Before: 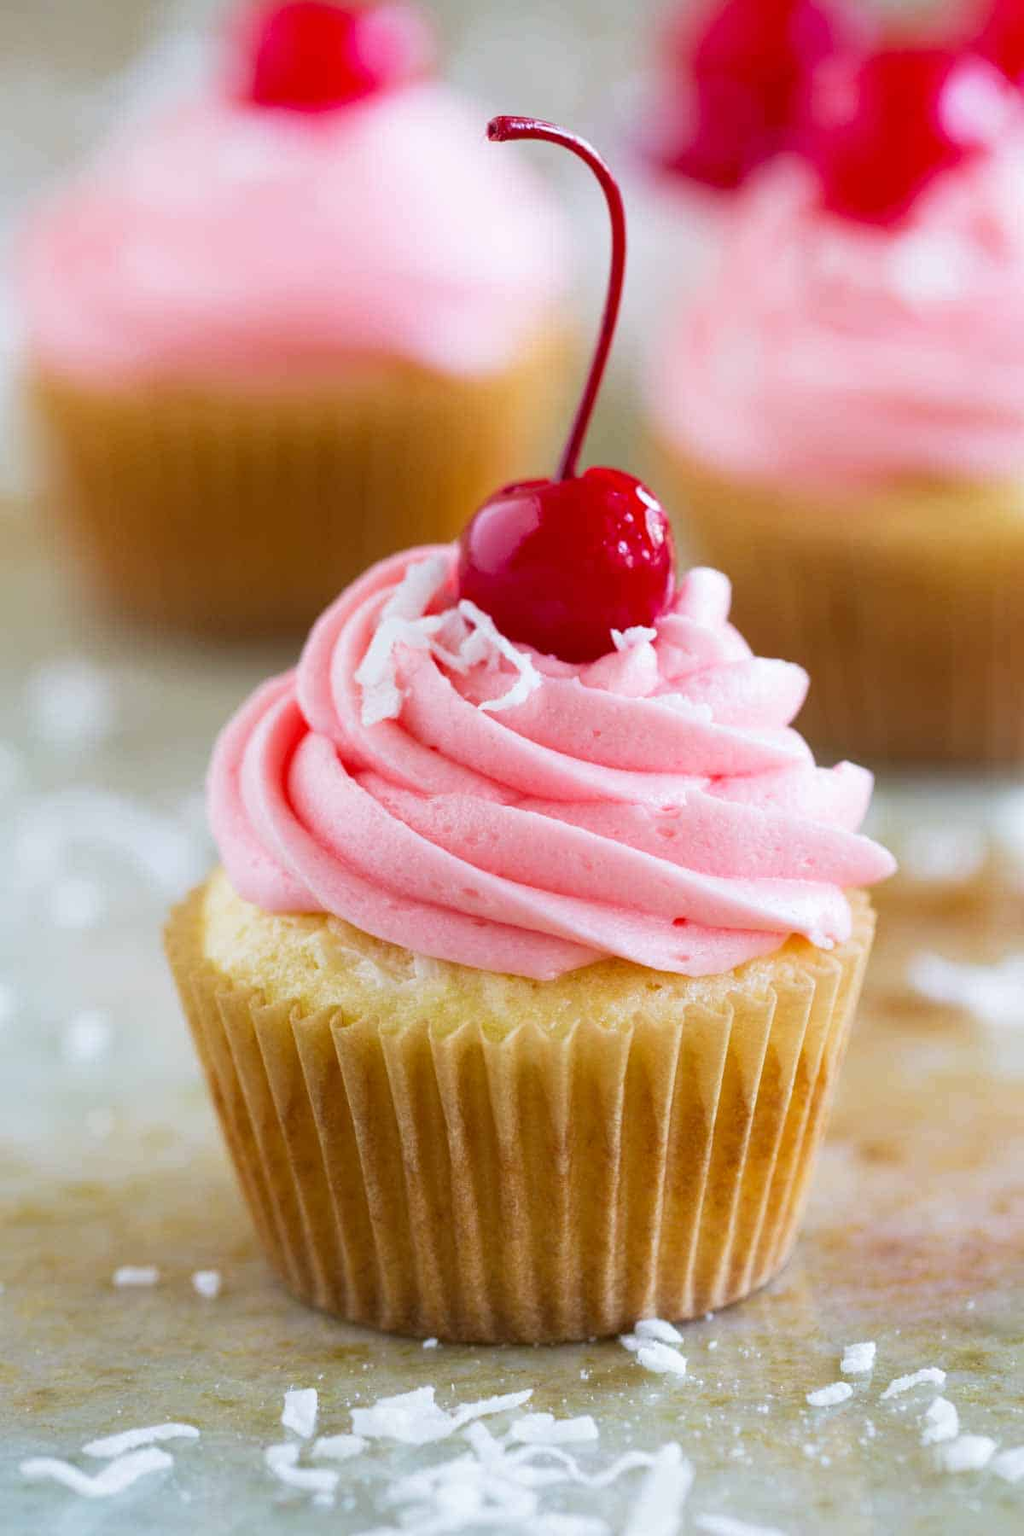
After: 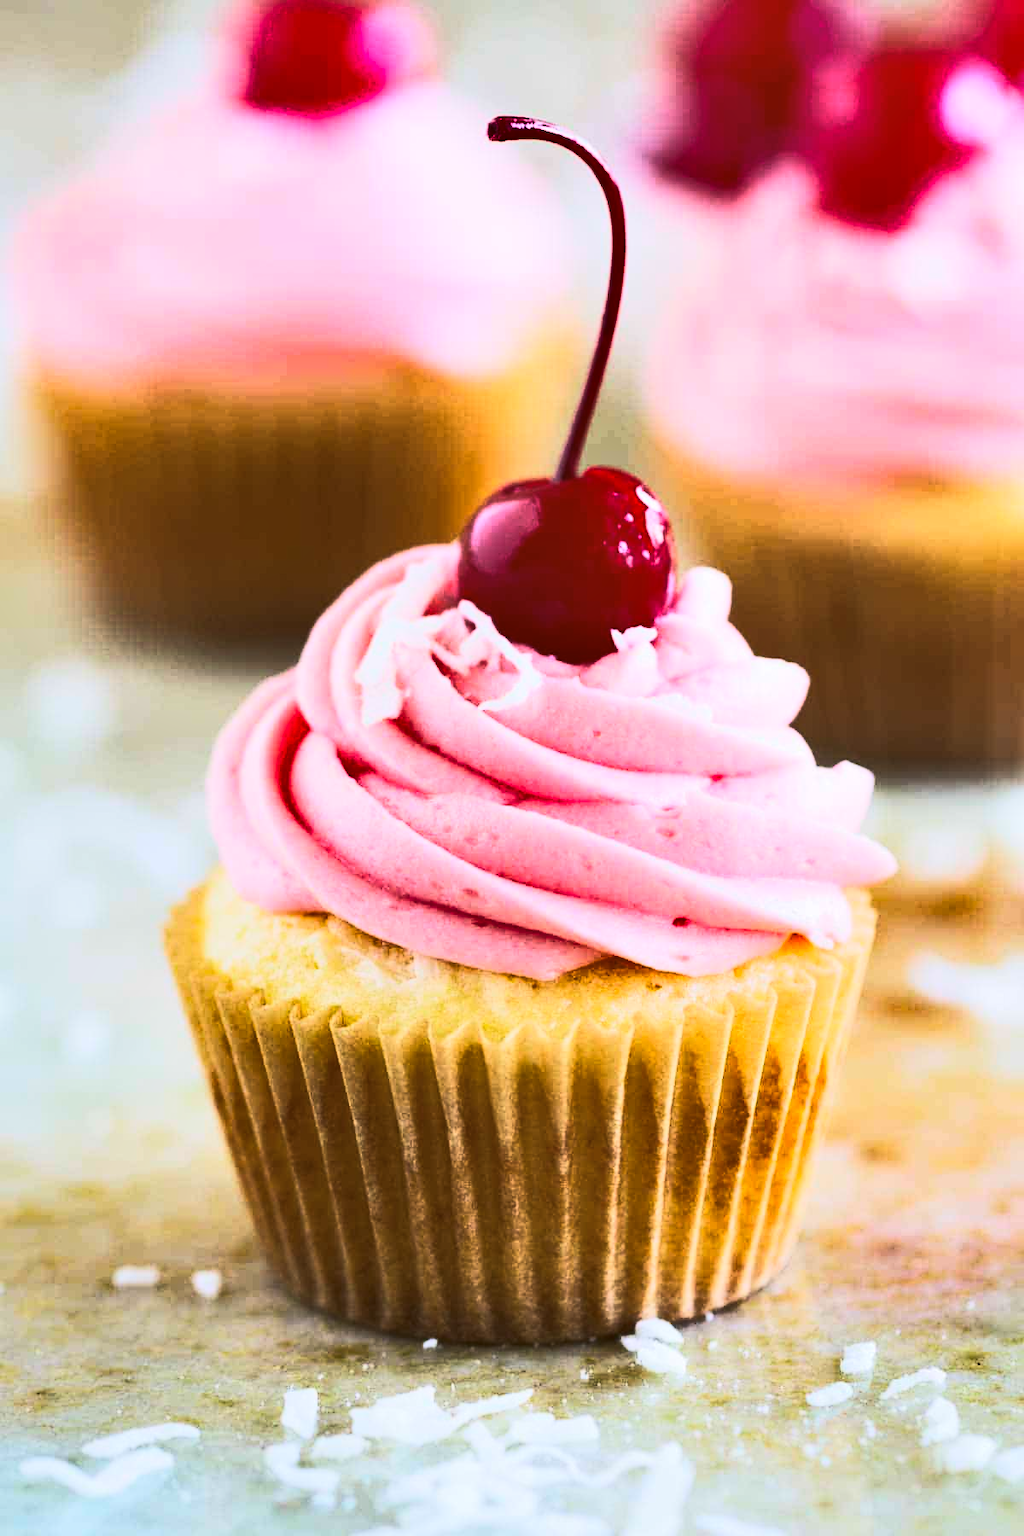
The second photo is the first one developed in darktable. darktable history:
exposure: compensate highlight preservation false
shadows and highlights: low approximation 0.01, soften with gaussian
tone curve: curves: ch0 [(0, 0) (0.427, 0.375) (0.616, 0.801) (1, 1)], color space Lab, linked channels, preserve colors none
